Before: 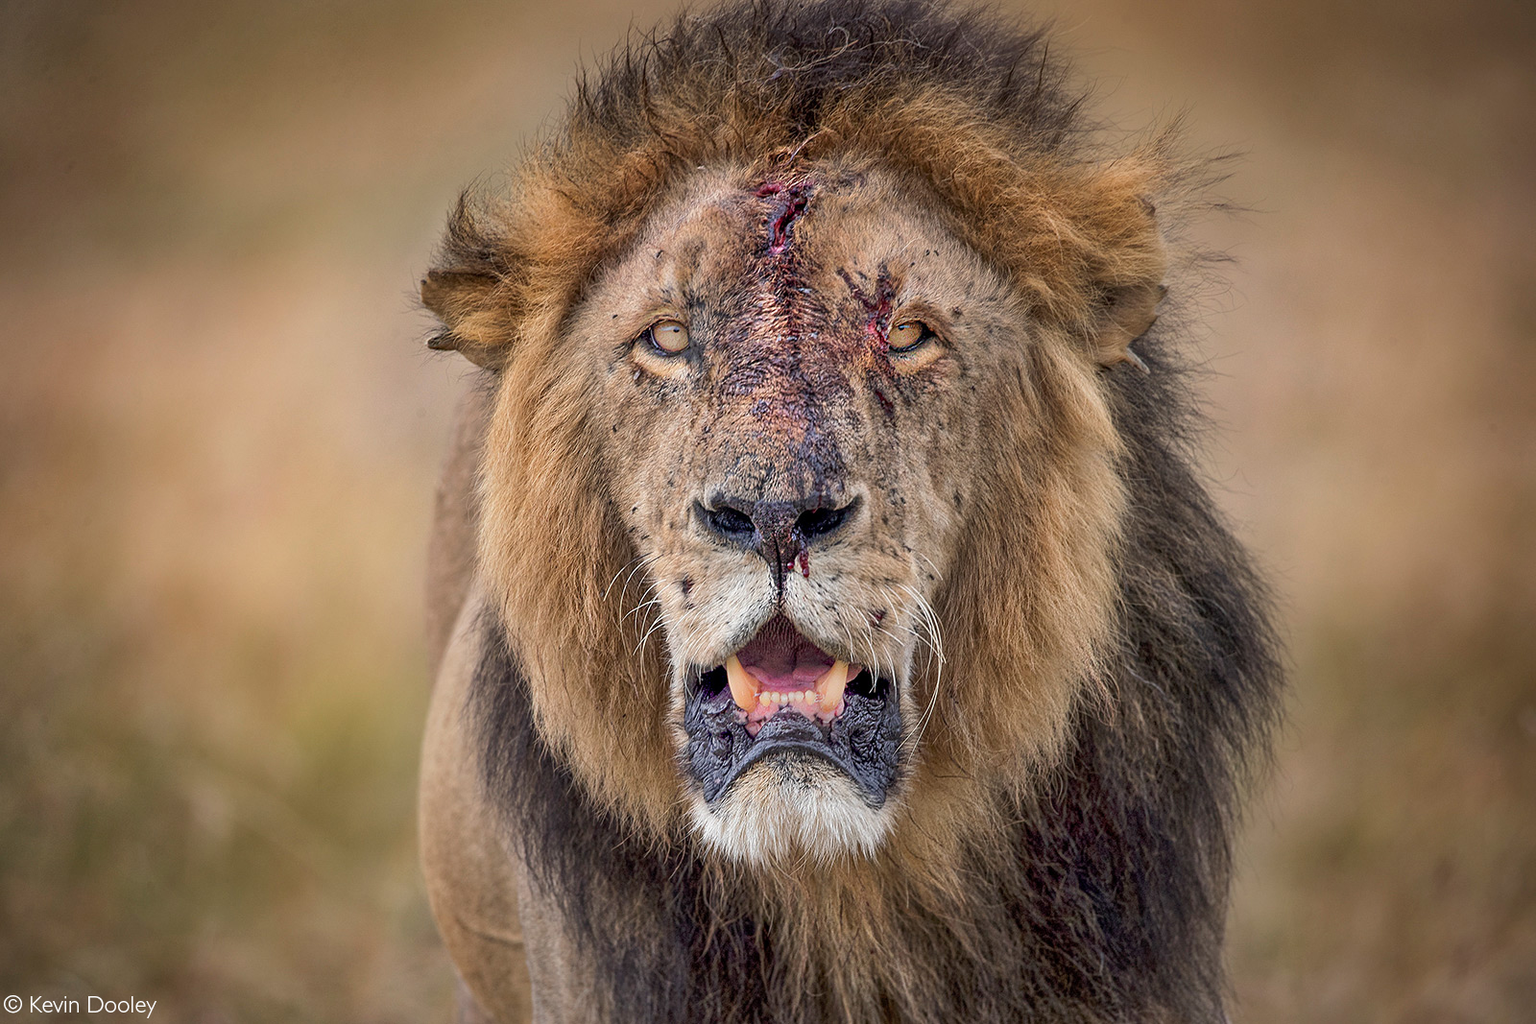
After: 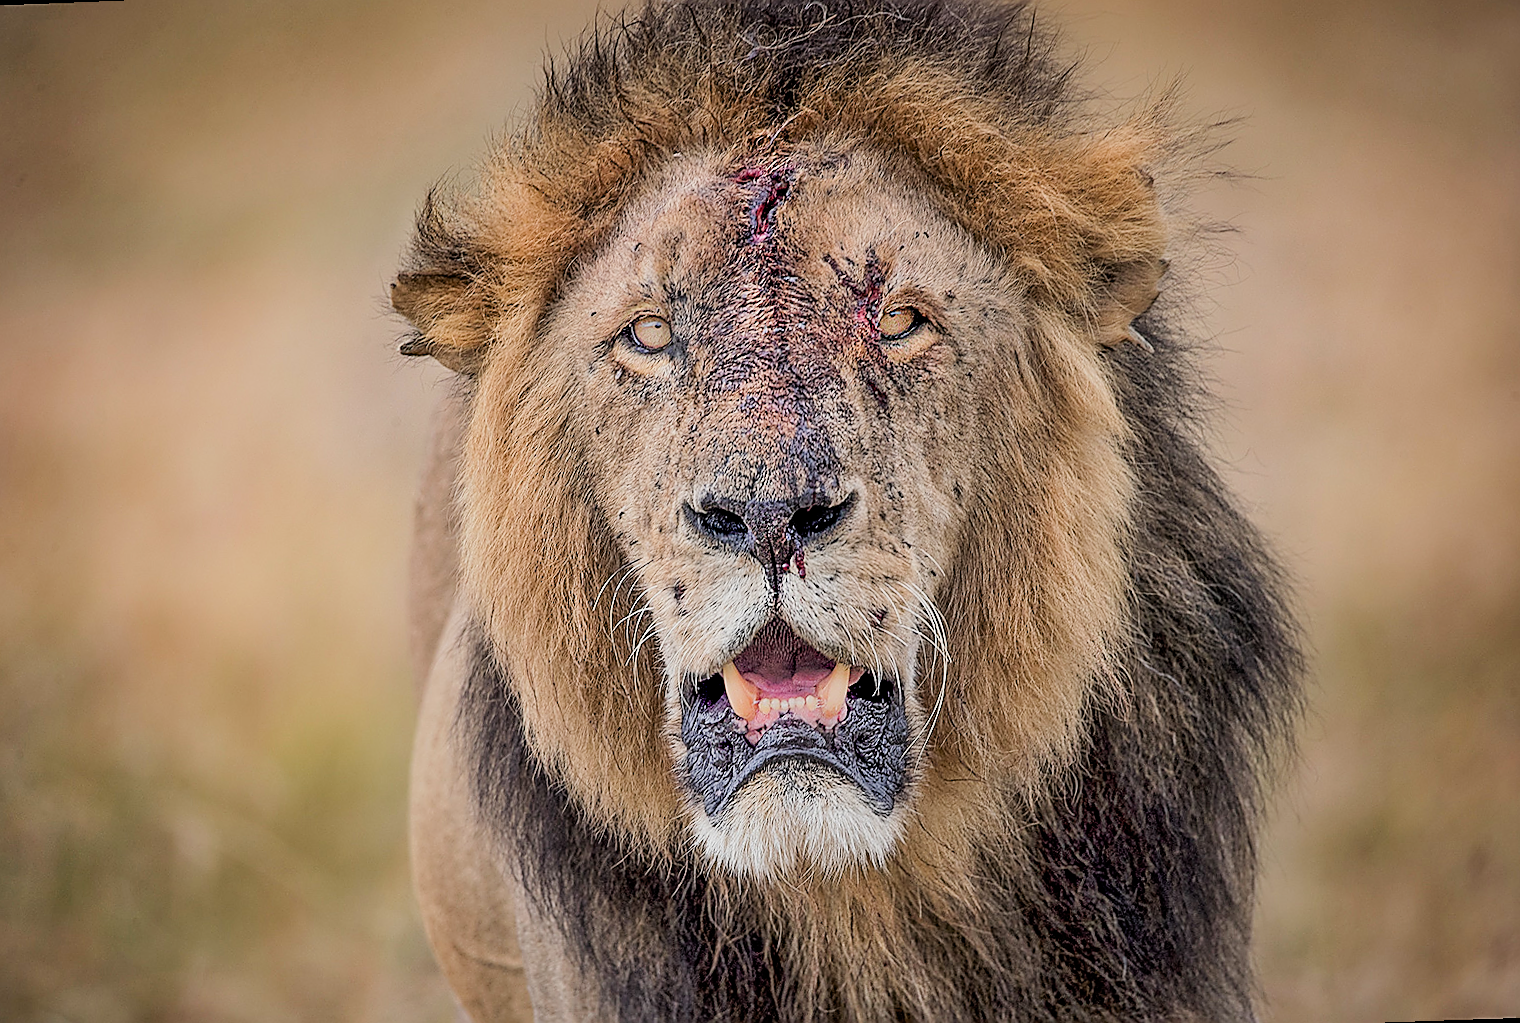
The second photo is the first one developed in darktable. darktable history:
rotate and perspective: rotation -2.12°, lens shift (vertical) 0.009, lens shift (horizontal) -0.008, automatic cropping original format, crop left 0.036, crop right 0.964, crop top 0.05, crop bottom 0.959
sharpen: radius 1.4, amount 1.25, threshold 0.7
filmic rgb: black relative exposure -7.65 EV, white relative exposure 4.56 EV, hardness 3.61
exposure: black level correction 0.001, exposure 0.5 EV, compensate exposure bias true, compensate highlight preservation false
